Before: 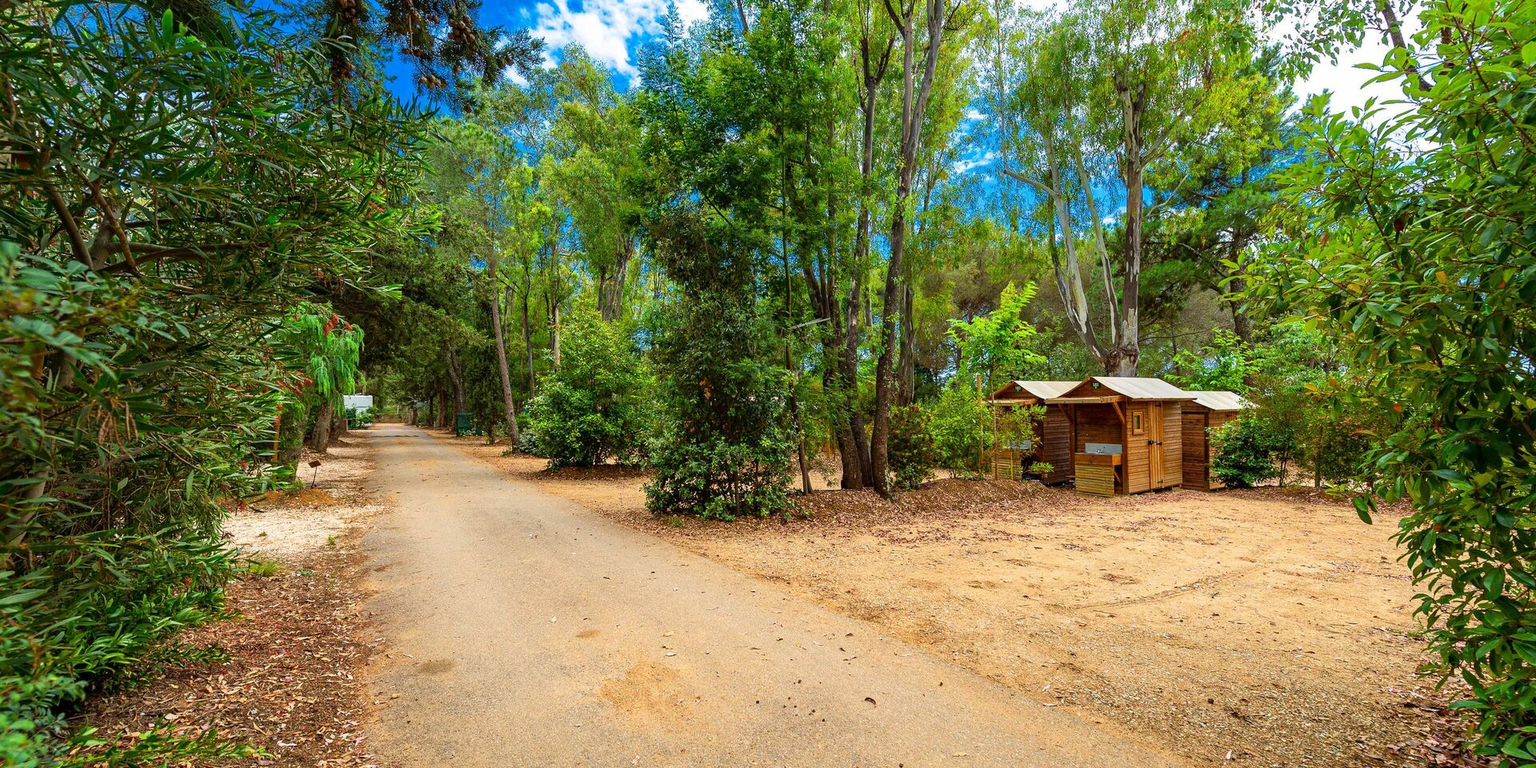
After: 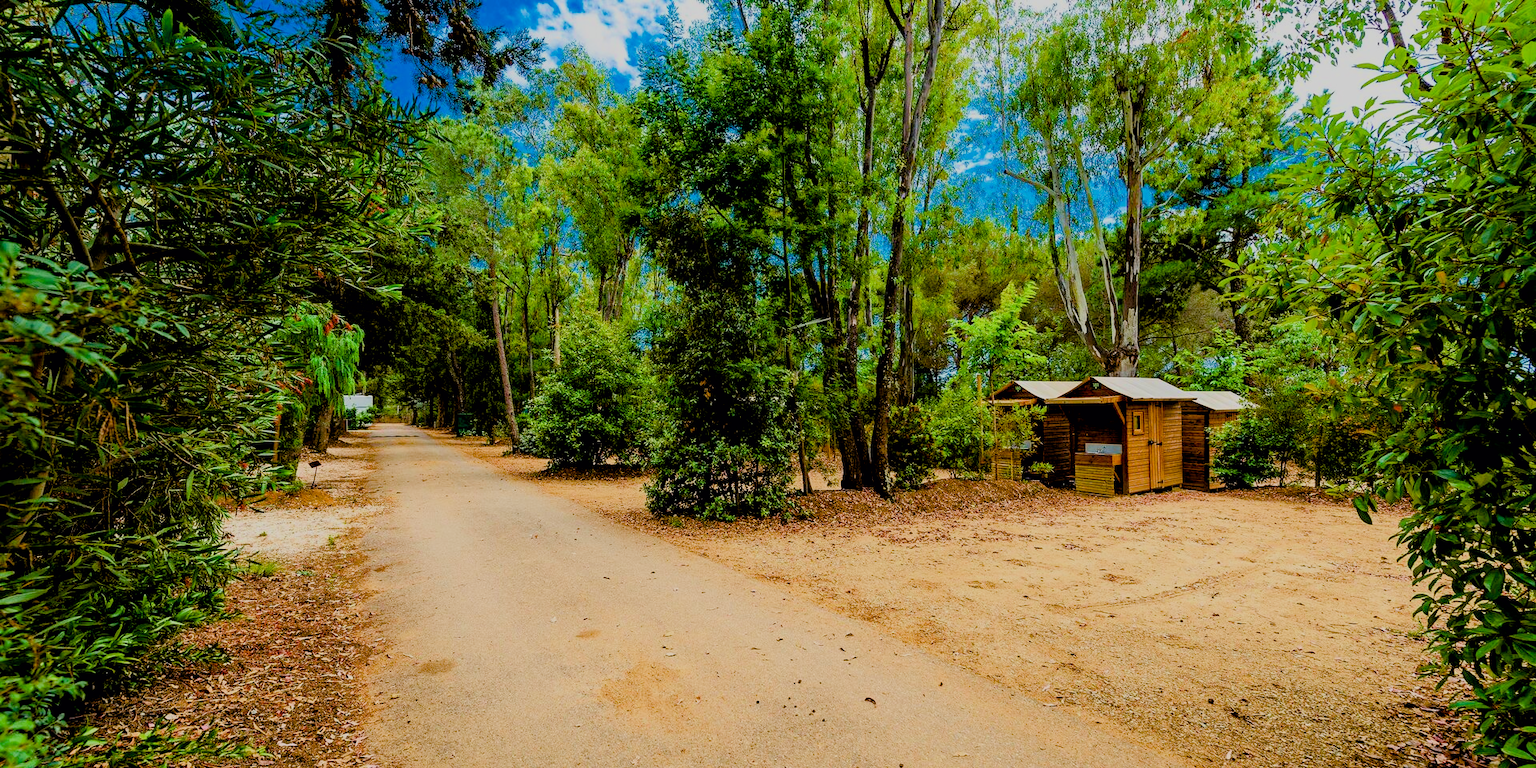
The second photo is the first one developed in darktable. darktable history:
color balance rgb: shadows lift › luminance -9.41%, highlights gain › luminance 17.6%, global offset › luminance -1.45%, perceptual saturation grading › highlights -17.77%, perceptual saturation grading › mid-tones 33.1%, perceptual saturation grading › shadows 50.52%, global vibrance 24.22%
filmic rgb: black relative exposure -6.15 EV, white relative exposure 6.96 EV, hardness 2.23, color science v6 (2022)
